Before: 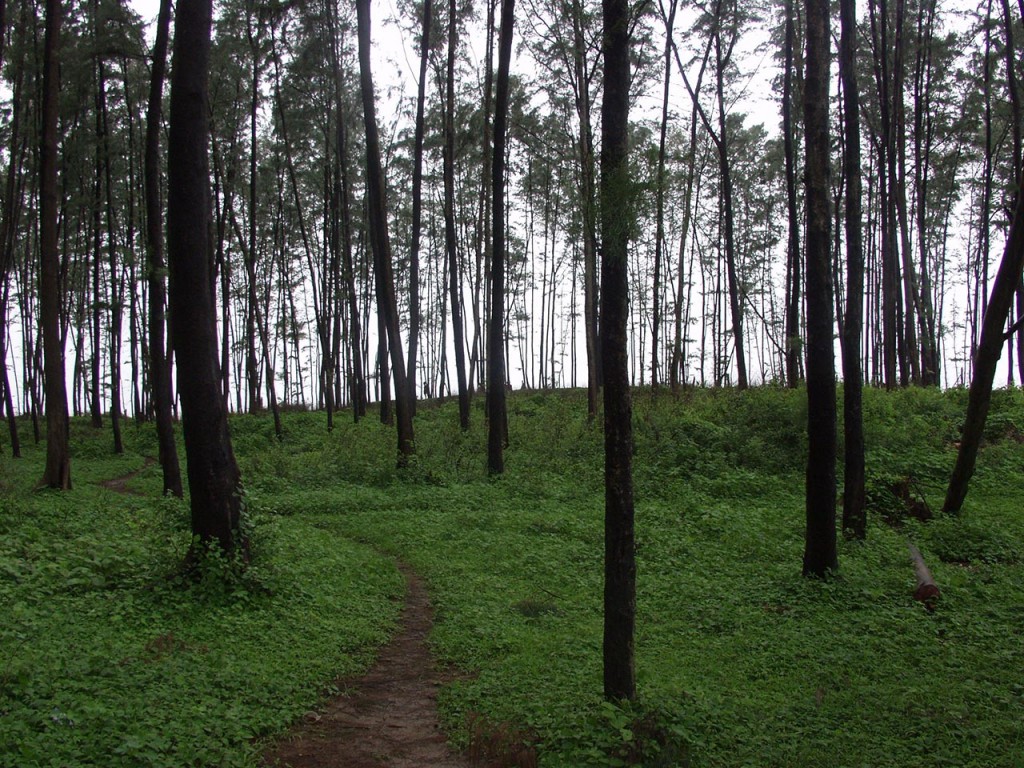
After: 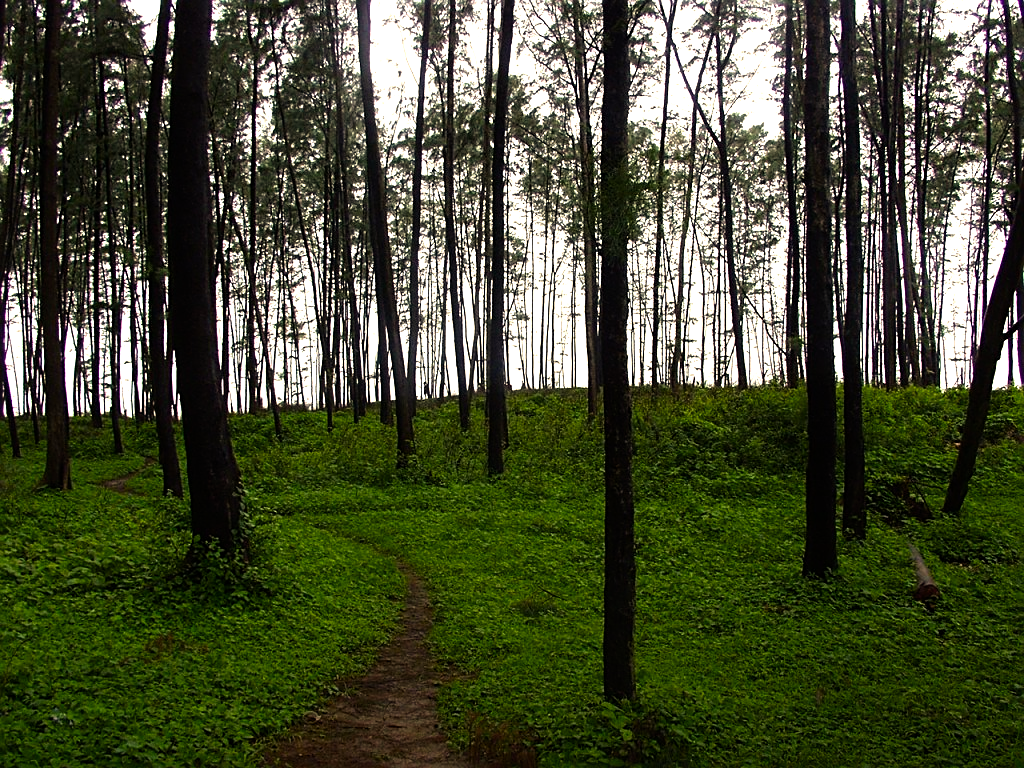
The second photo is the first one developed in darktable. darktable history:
sharpen: amount 0.497
color correction: highlights a* 2.59, highlights b* 22.74
color balance rgb: linear chroma grading › global chroma 15.196%, perceptual saturation grading › global saturation 19.261%, global vibrance 24.98%, contrast 20.408%
tone equalizer: -8 EV -0.441 EV, -7 EV -0.388 EV, -6 EV -0.366 EV, -5 EV -0.257 EV, -3 EV 0.201 EV, -2 EV 0.357 EV, -1 EV 0.405 EV, +0 EV 0.44 EV, mask exposure compensation -0.51 EV
